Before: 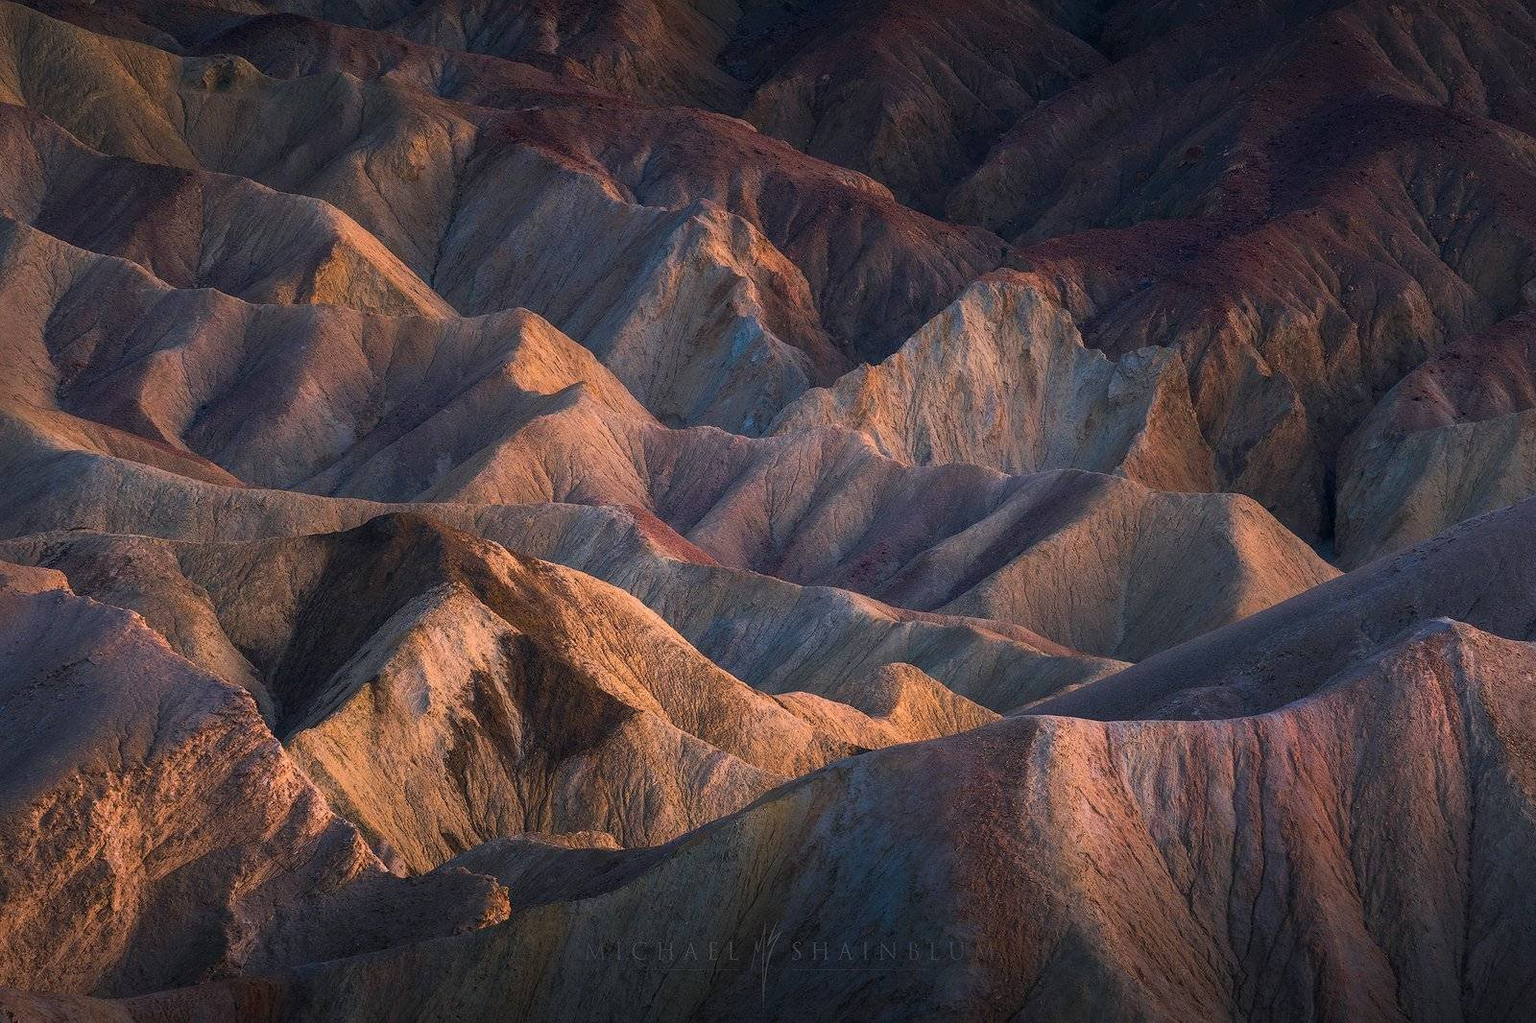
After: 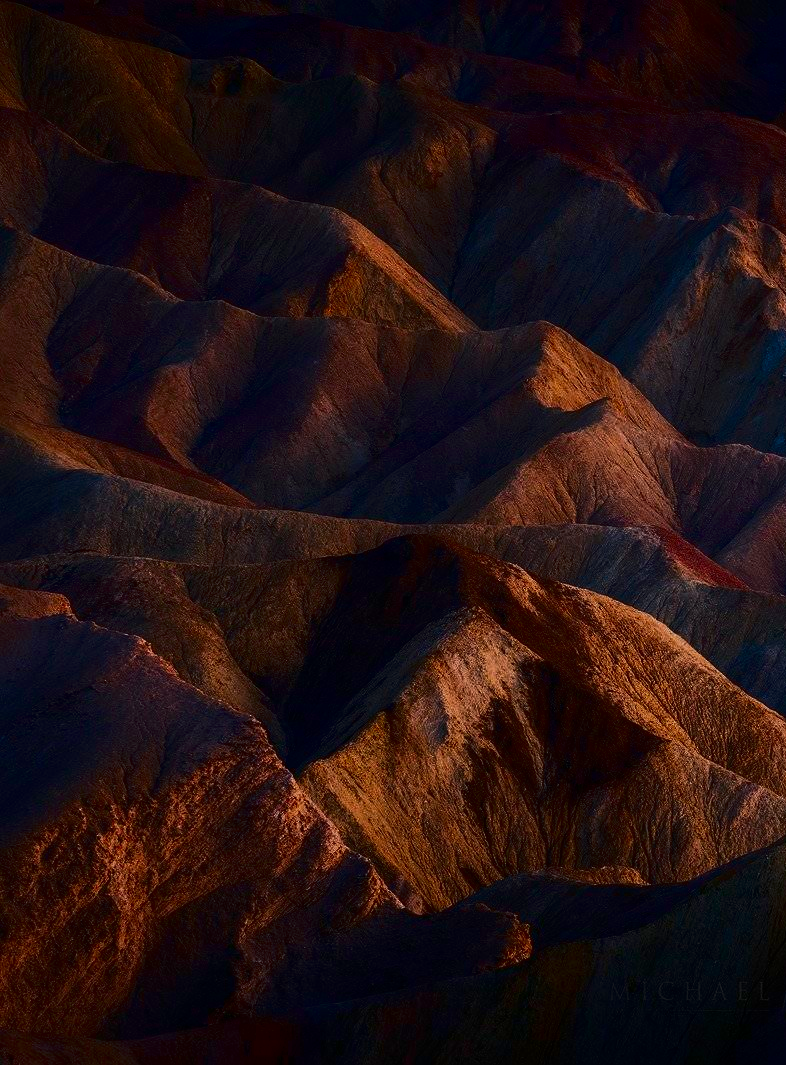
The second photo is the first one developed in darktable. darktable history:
crop and rotate: left 0%, top 0%, right 50.845%
contrast brightness saturation: contrast 0.09, brightness -0.59, saturation 0.17
